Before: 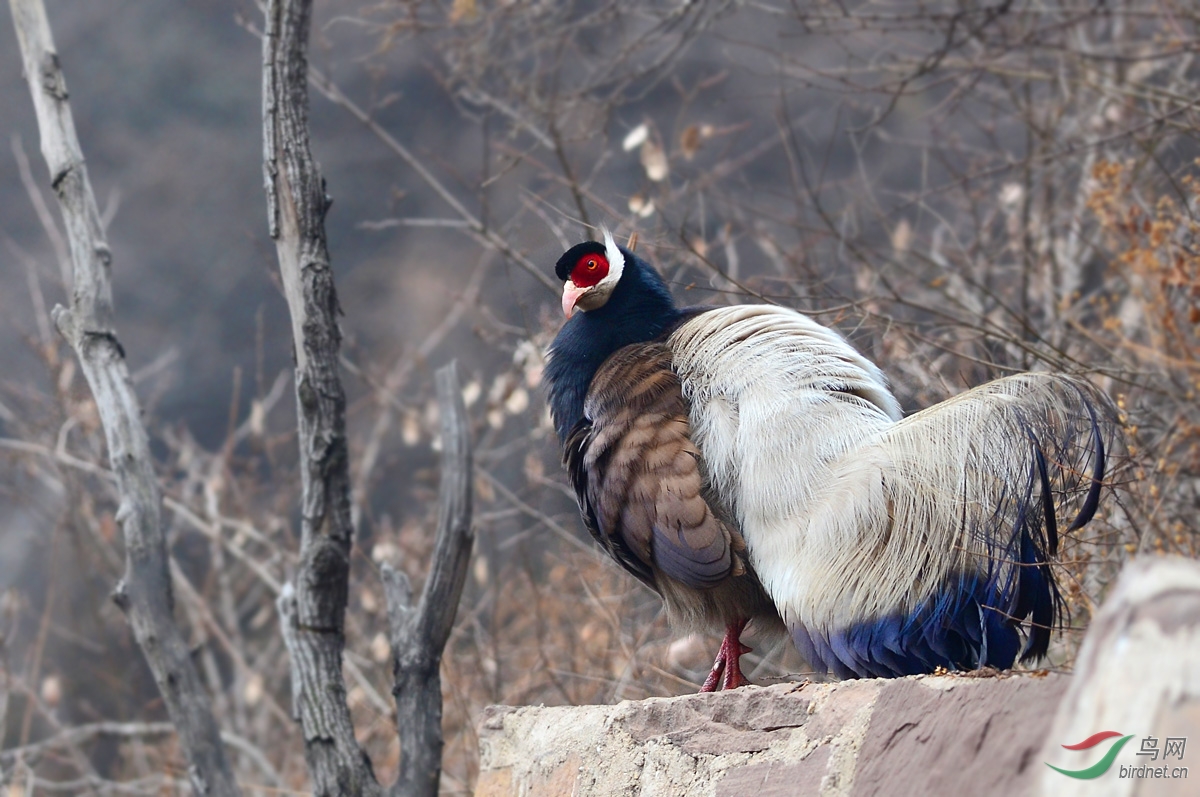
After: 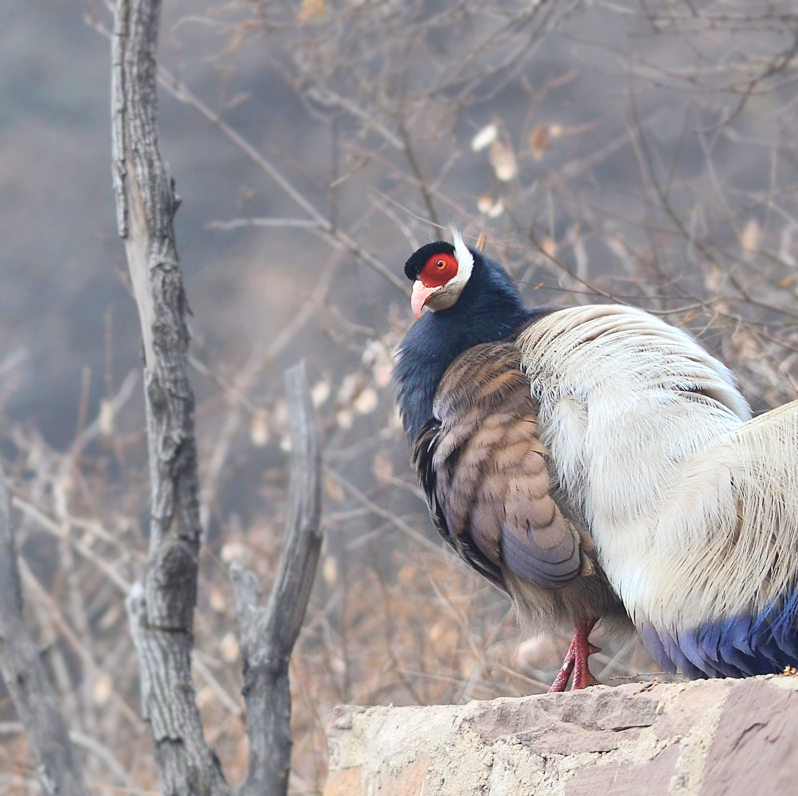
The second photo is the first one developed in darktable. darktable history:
shadows and highlights: shadows 37.29, highlights -27.14, shadows color adjustment 97.67%, soften with gaussian
crop and rotate: left 12.601%, right 20.862%
contrast brightness saturation: brightness 0.286
exposure: compensate exposure bias true, compensate highlight preservation false
